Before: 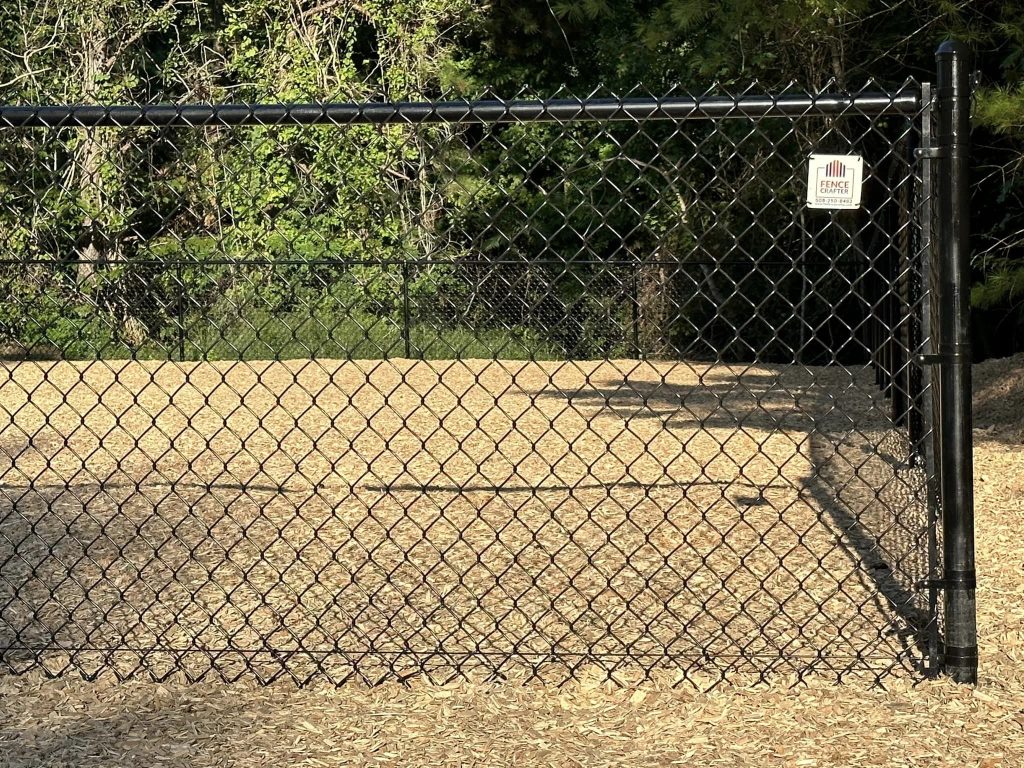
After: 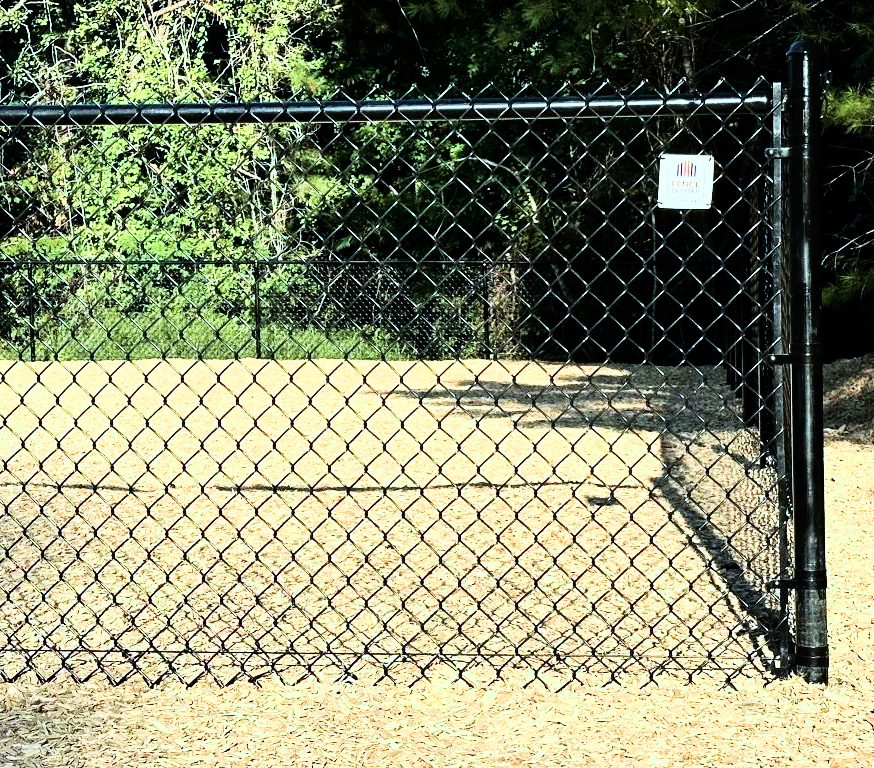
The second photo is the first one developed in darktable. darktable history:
rgb curve: curves: ch0 [(0, 0) (0.21, 0.15) (0.24, 0.21) (0.5, 0.75) (0.75, 0.96) (0.89, 0.99) (1, 1)]; ch1 [(0, 0.02) (0.21, 0.13) (0.25, 0.2) (0.5, 0.67) (0.75, 0.9) (0.89, 0.97) (1, 1)]; ch2 [(0, 0.02) (0.21, 0.13) (0.25, 0.2) (0.5, 0.67) (0.75, 0.9) (0.89, 0.97) (1, 1)], compensate middle gray true
velvia: strength 45%
crop and rotate: left 14.584%
color calibration: illuminant F (fluorescent), F source F9 (Cool White Deluxe 4150 K) – high CRI, x 0.374, y 0.373, temperature 4158.34 K
